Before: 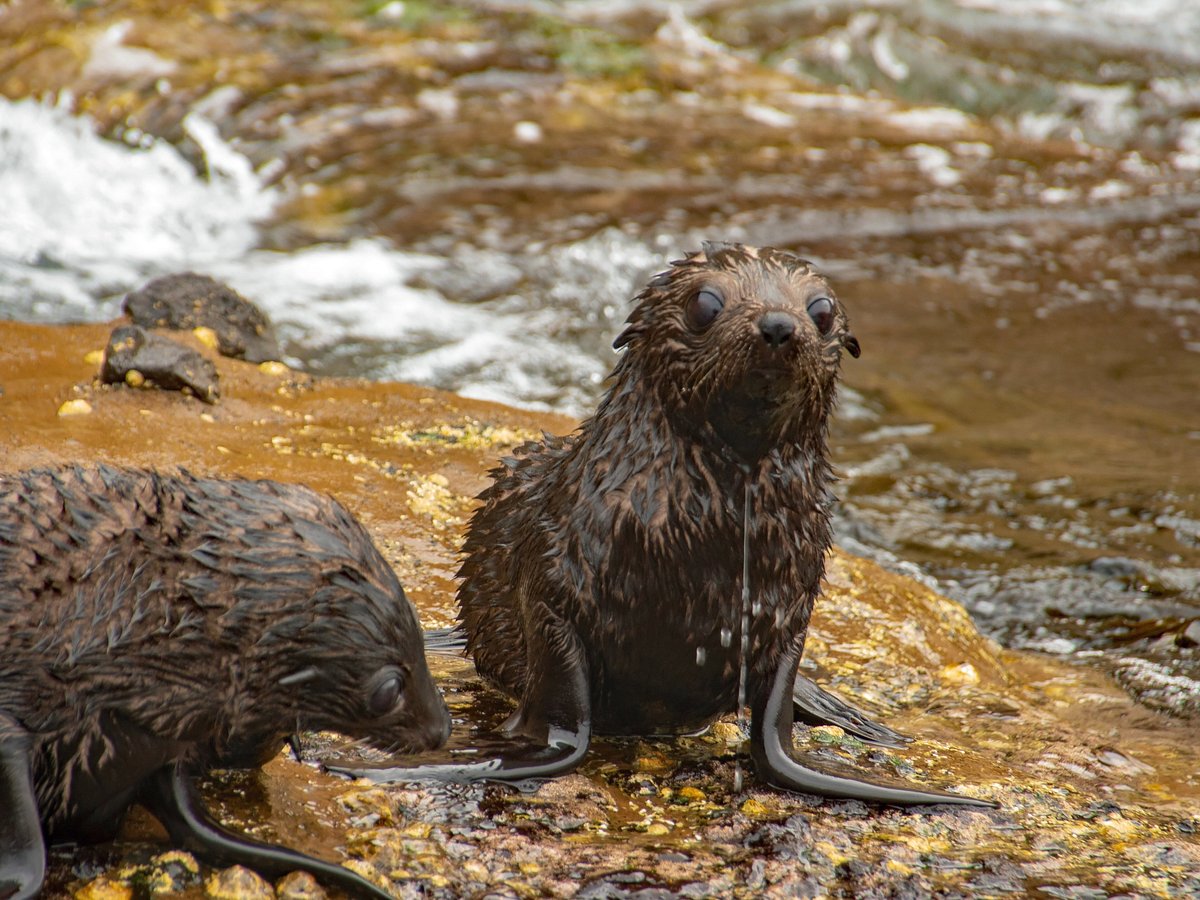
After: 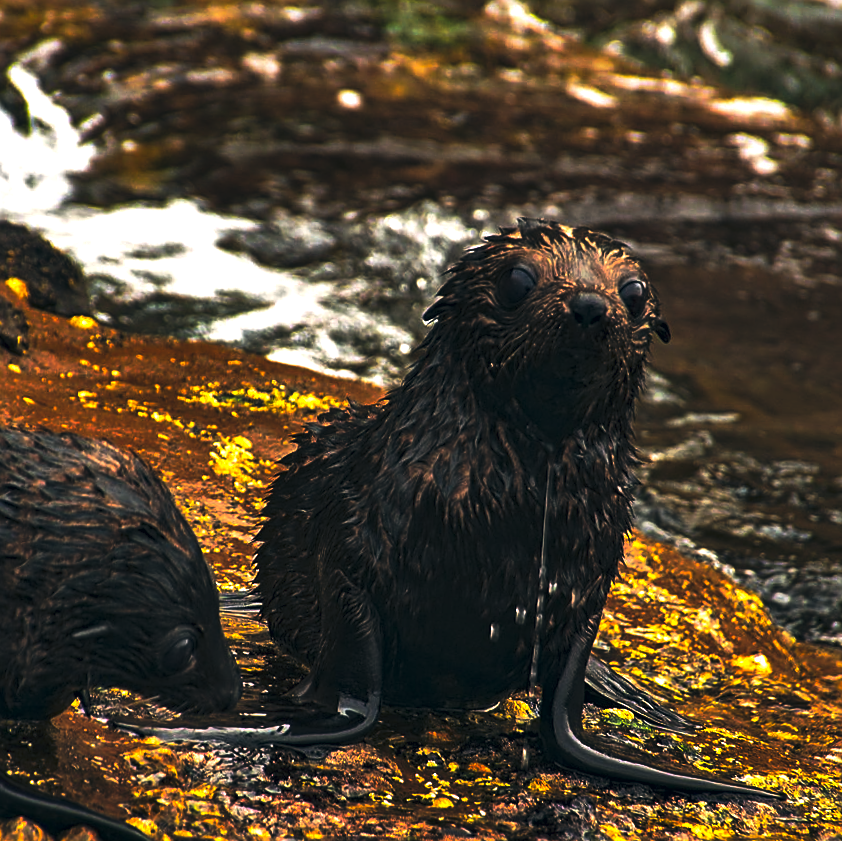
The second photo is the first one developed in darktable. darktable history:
tone curve: curves: ch0 [(0, 0) (0.765, 0.349) (1, 1)], preserve colors none
color correction: highlights a* 5.4, highlights b* 5.28, shadows a* -4.34, shadows b* -5.2
shadows and highlights: shadows 52.81, soften with gaussian
sharpen: on, module defaults
crop and rotate: angle -3.03°, left 13.987%, top 0.02%, right 10.929%, bottom 0.074%
exposure: exposure 0.509 EV, compensate exposure bias true, compensate highlight preservation false
